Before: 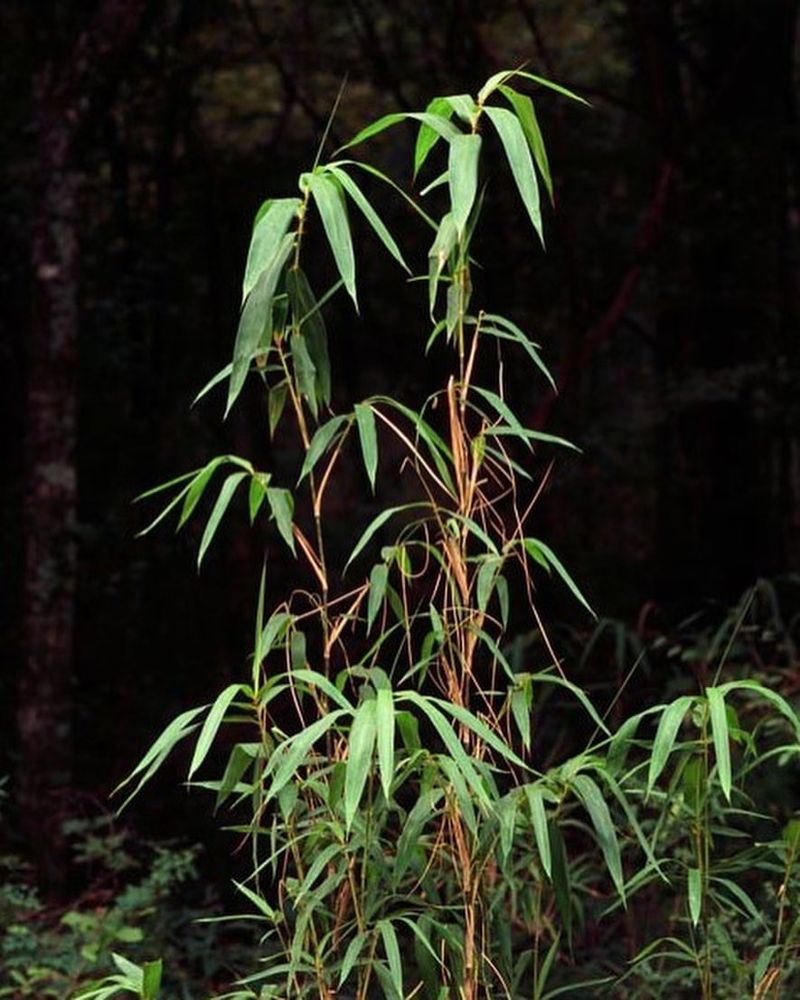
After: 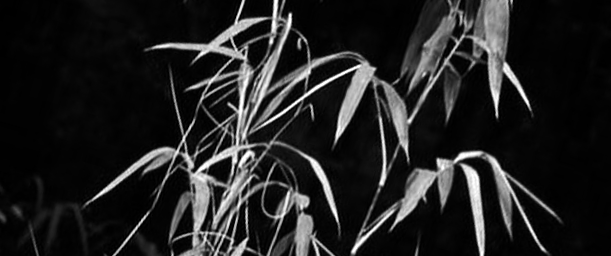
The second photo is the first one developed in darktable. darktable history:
crop and rotate: angle 16.12°, top 30.835%, bottom 35.653%
white balance: red 0.948, green 1.02, blue 1.176
tone equalizer: -8 EV -0.75 EV, -7 EV -0.7 EV, -6 EV -0.6 EV, -5 EV -0.4 EV, -3 EV 0.4 EV, -2 EV 0.6 EV, -1 EV 0.7 EV, +0 EV 0.75 EV, edges refinement/feathering 500, mask exposure compensation -1.57 EV, preserve details no
monochrome: a -71.75, b 75.82
